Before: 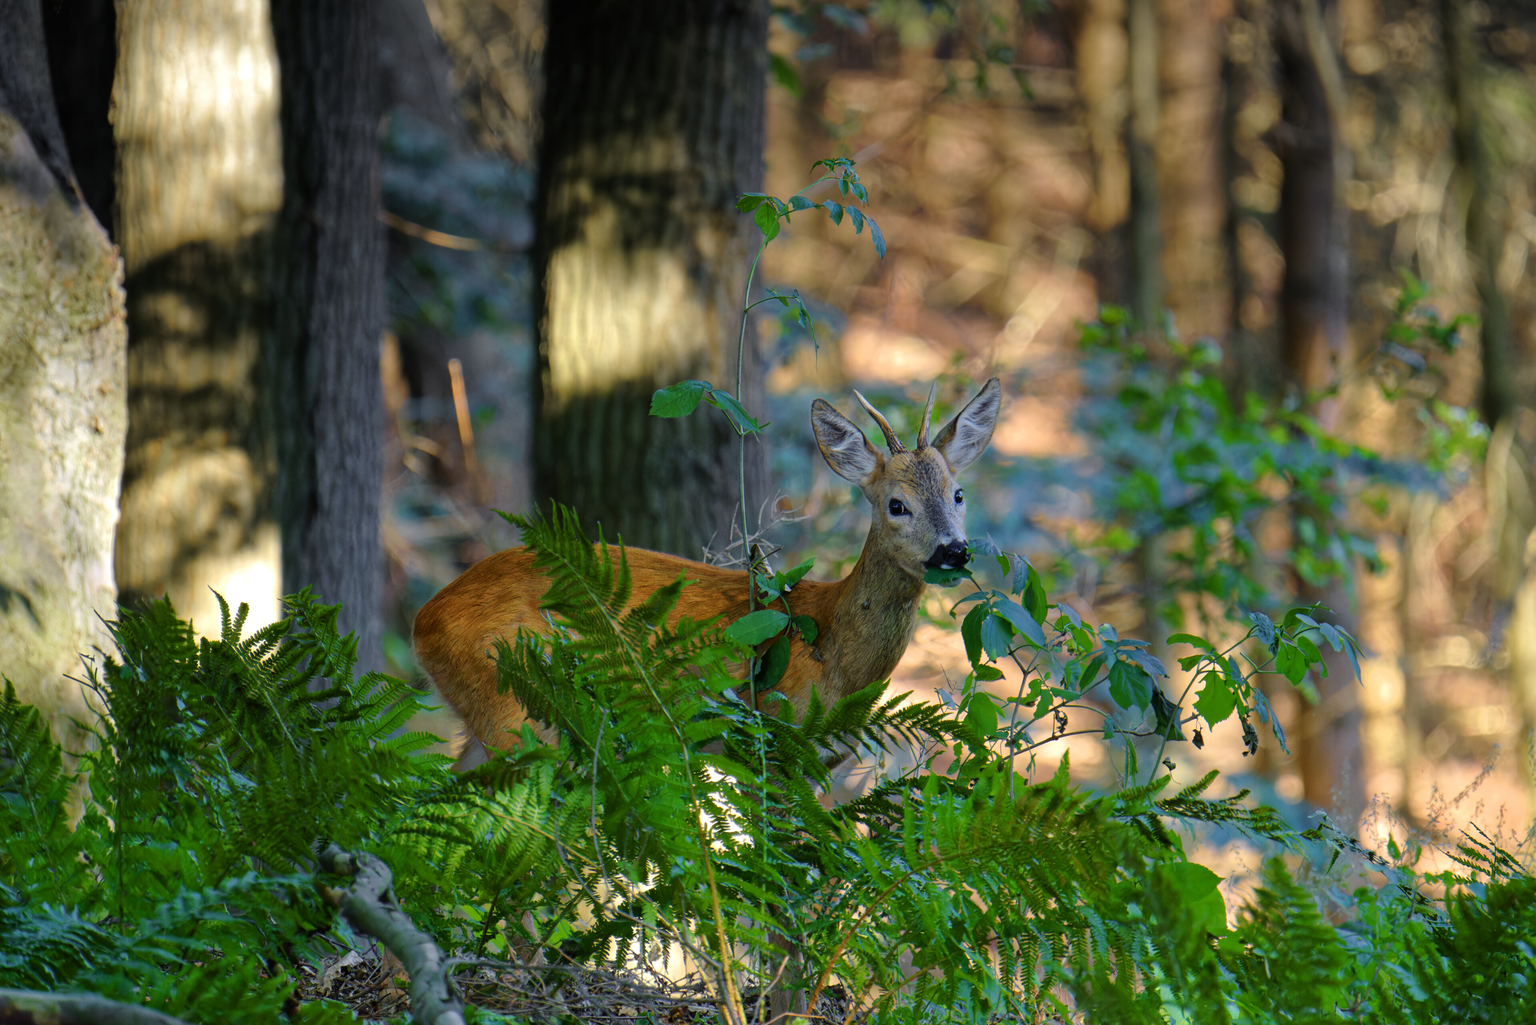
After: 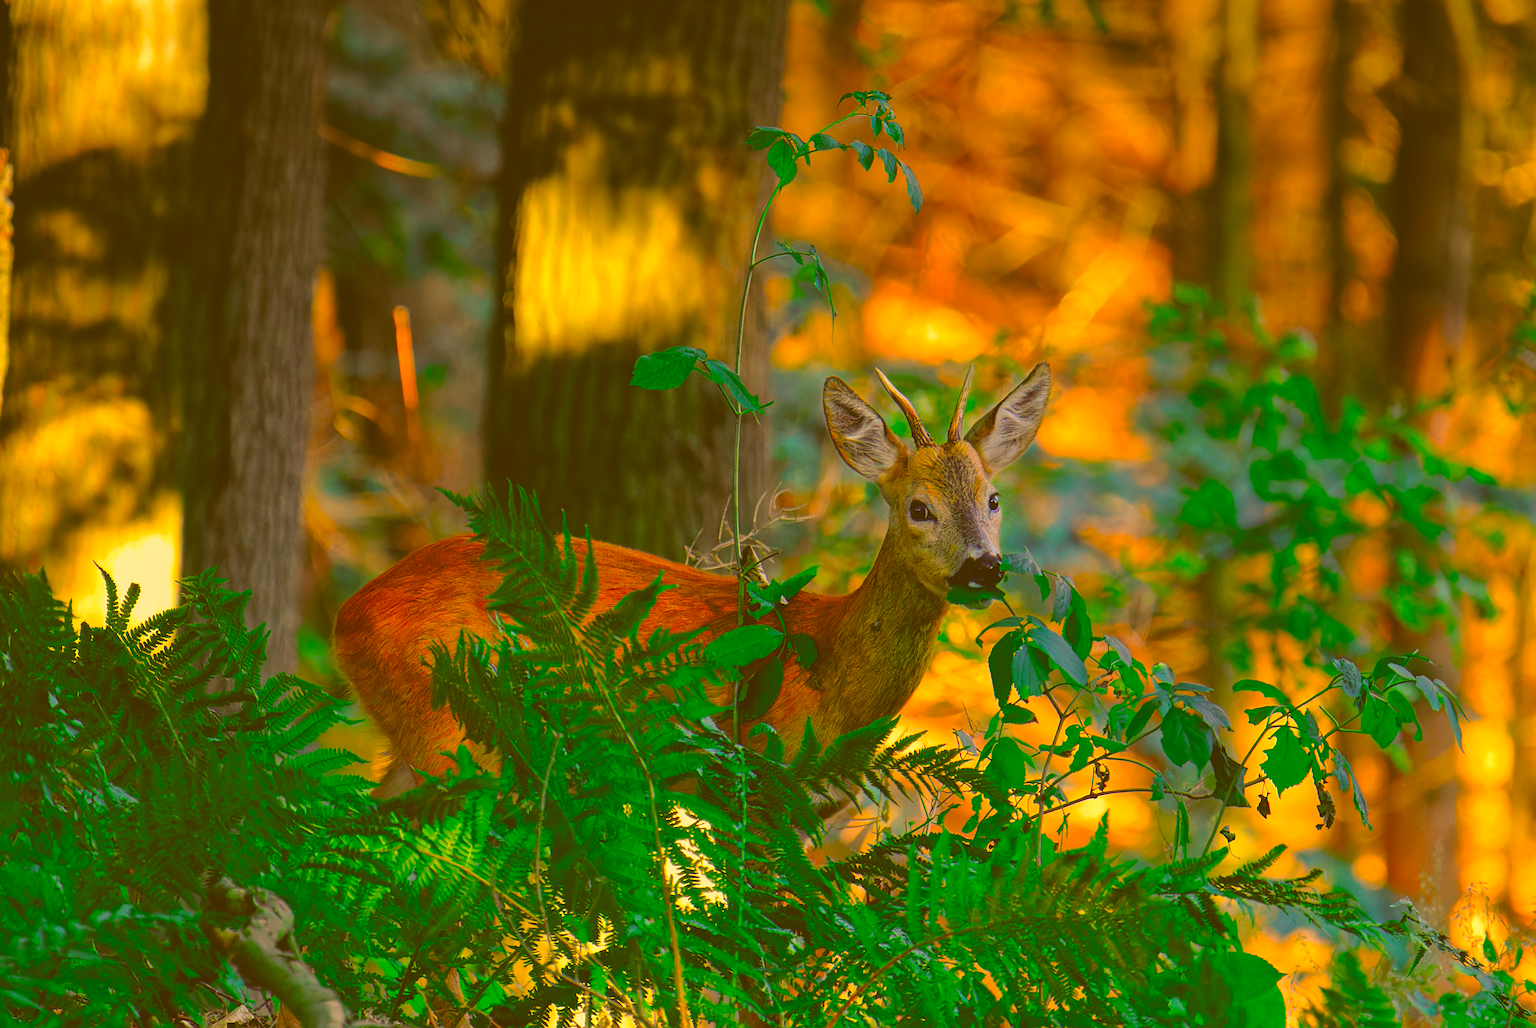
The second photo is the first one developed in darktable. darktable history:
crop and rotate: angle -3.03°, left 5.035%, top 5.222%, right 4.665%, bottom 4.184%
exposure: black level correction -0.032, compensate highlight preservation false
sharpen: on, module defaults
color correction: highlights a* 10.42, highlights b* 30.22, shadows a* 2.91, shadows b* 17.89, saturation 1.73
local contrast: highlights 62%, shadows 108%, detail 107%, midtone range 0.525
